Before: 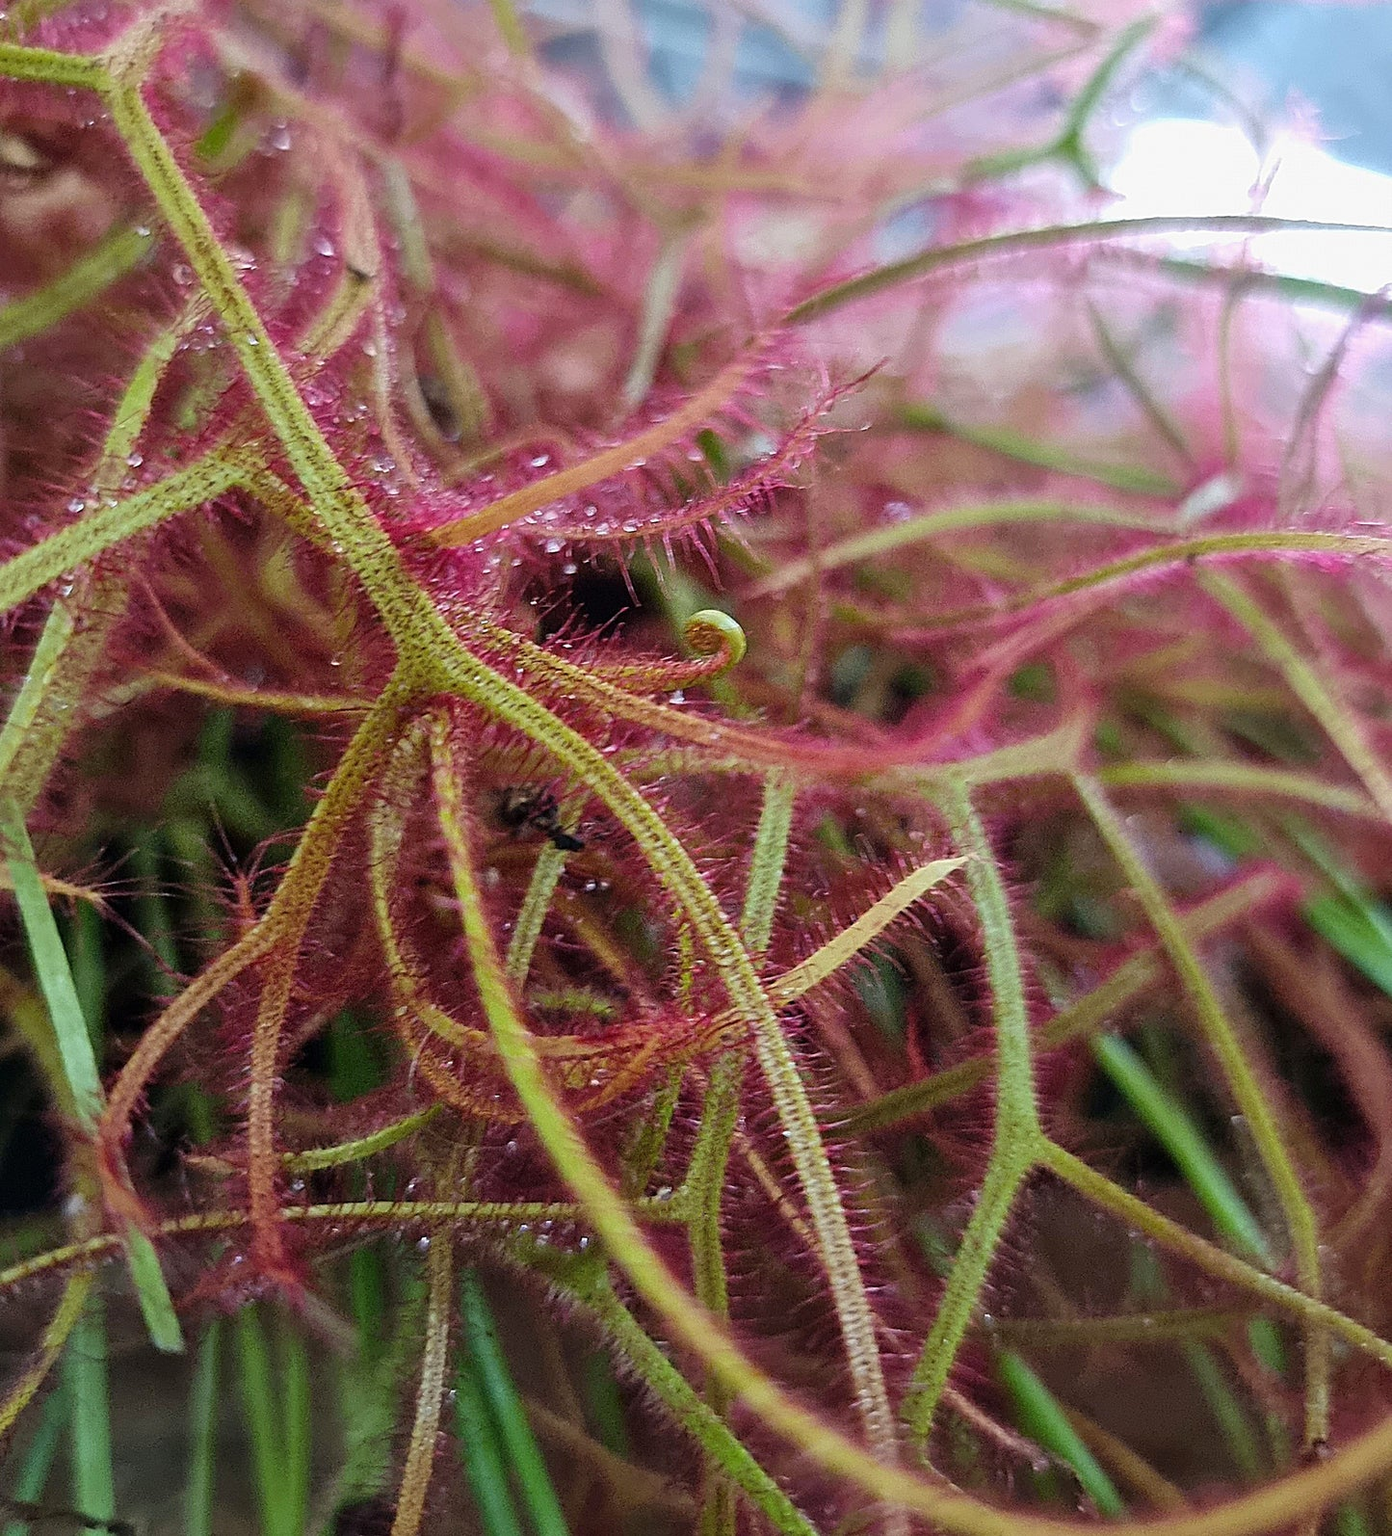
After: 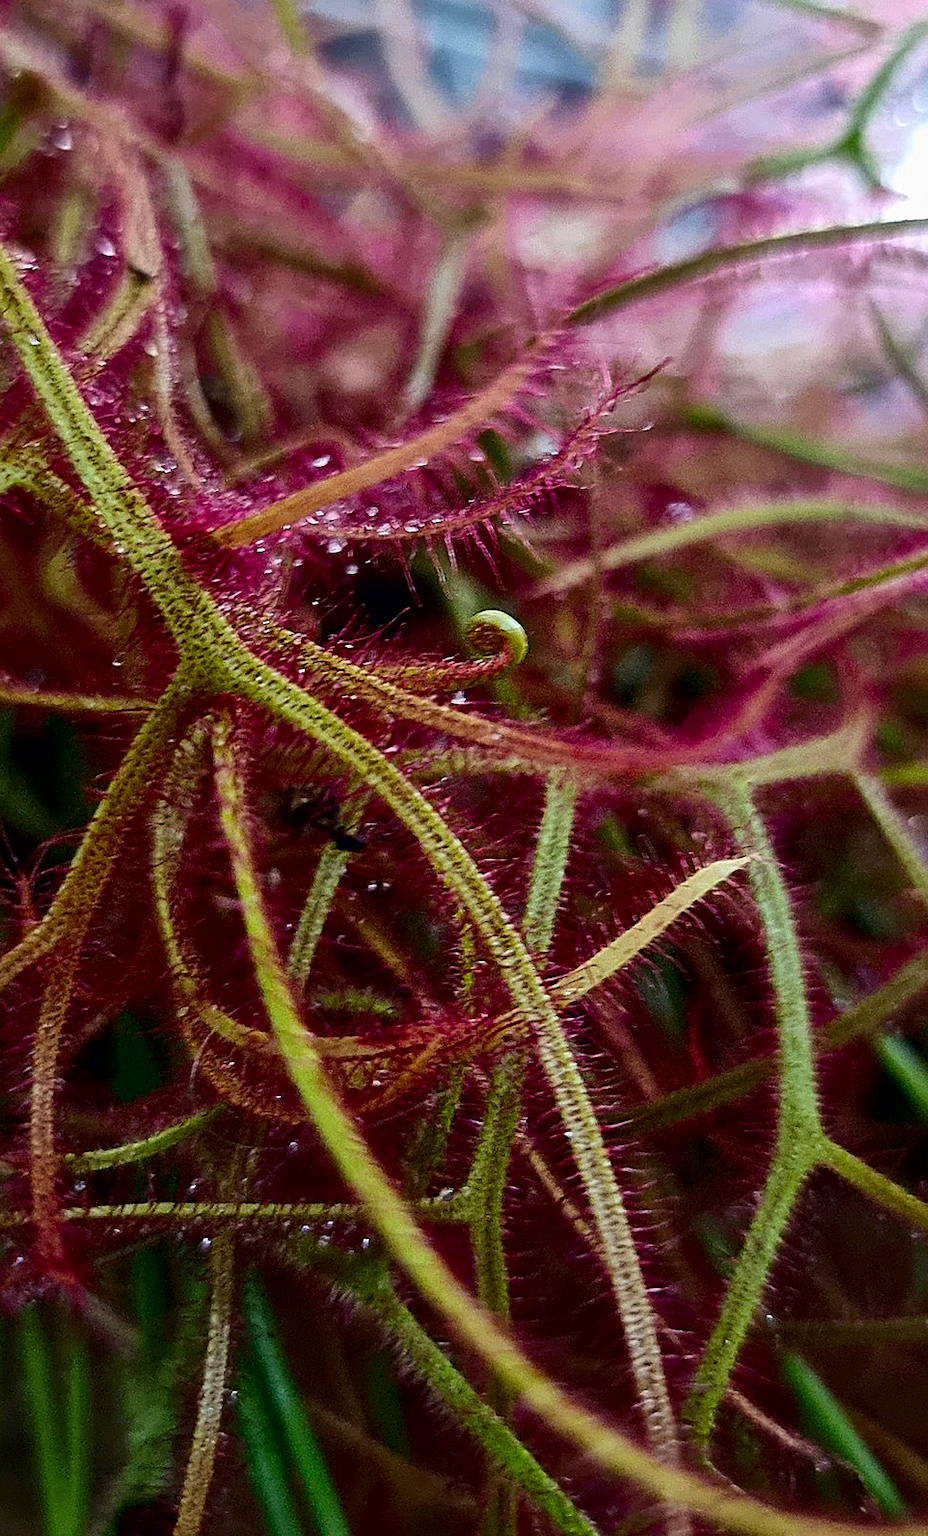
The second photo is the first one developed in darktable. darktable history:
crop and rotate: left 15.754%, right 17.579%
local contrast: mode bilateral grid, contrast 20, coarseness 50, detail 120%, midtone range 0.2
contrast brightness saturation: contrast 0.19, brightness -0.24, saturation 0.11
